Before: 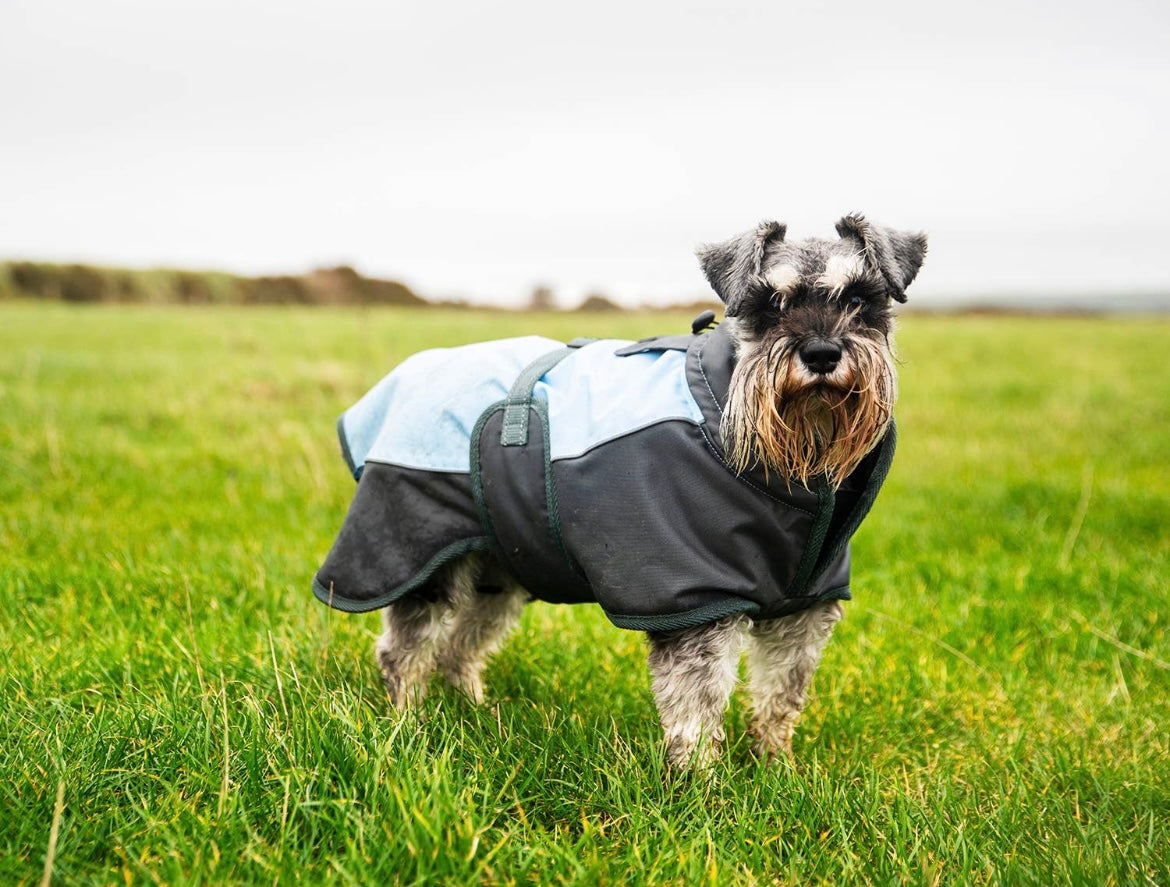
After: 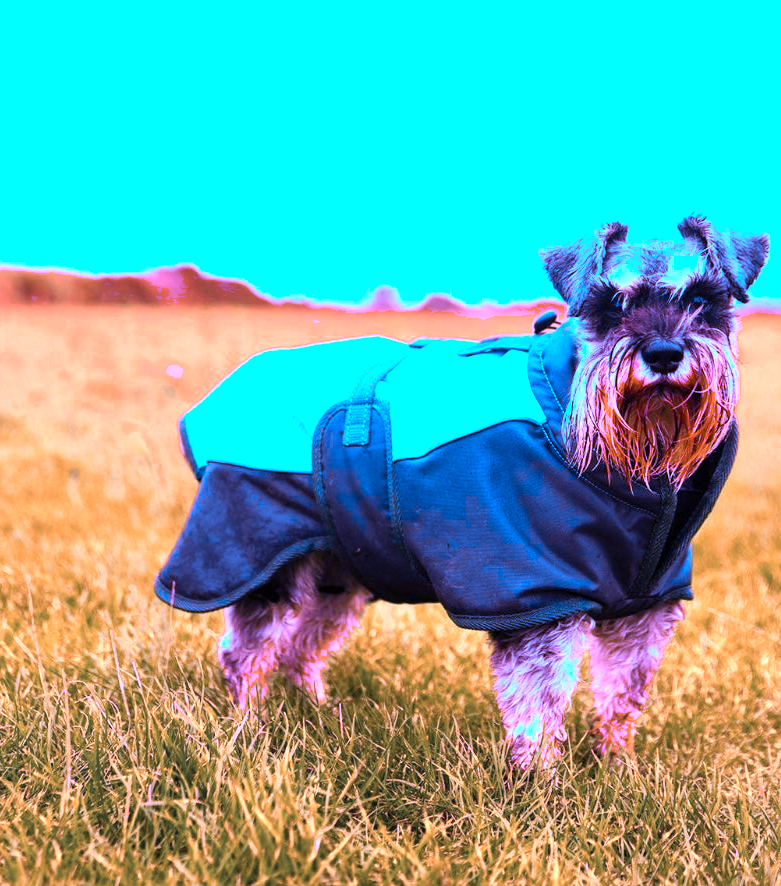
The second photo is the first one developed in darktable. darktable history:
color calibration: illuminant custom, x 0.379, y 0.48, temperature 4451.72 K
color correction: highlights a* 17.78, highlights b* 19.02
crop and rotate: left 13.584%, right 19.629%
color zones: curves: ch0 [(0.009, 0.528) (0.136, 0.6) (0.255, 0.586) (0.39, 0.528) (0.522, 0.584) (0.686, 0.736) (0.849, 0.561)]; ch1 [(0.045, 0.781) (0.14, 0.416) (0.257, 0.695) (0.442, 0.032) (0.738, 0.338) (0.818, 0.632) (0.891, 0.741) (1, 0.704)]; ch2 [(0, 0.667) (0.141, 0.52) (0.26, 0.37) (0.474, 0.432) (0.743, 0.286)]
